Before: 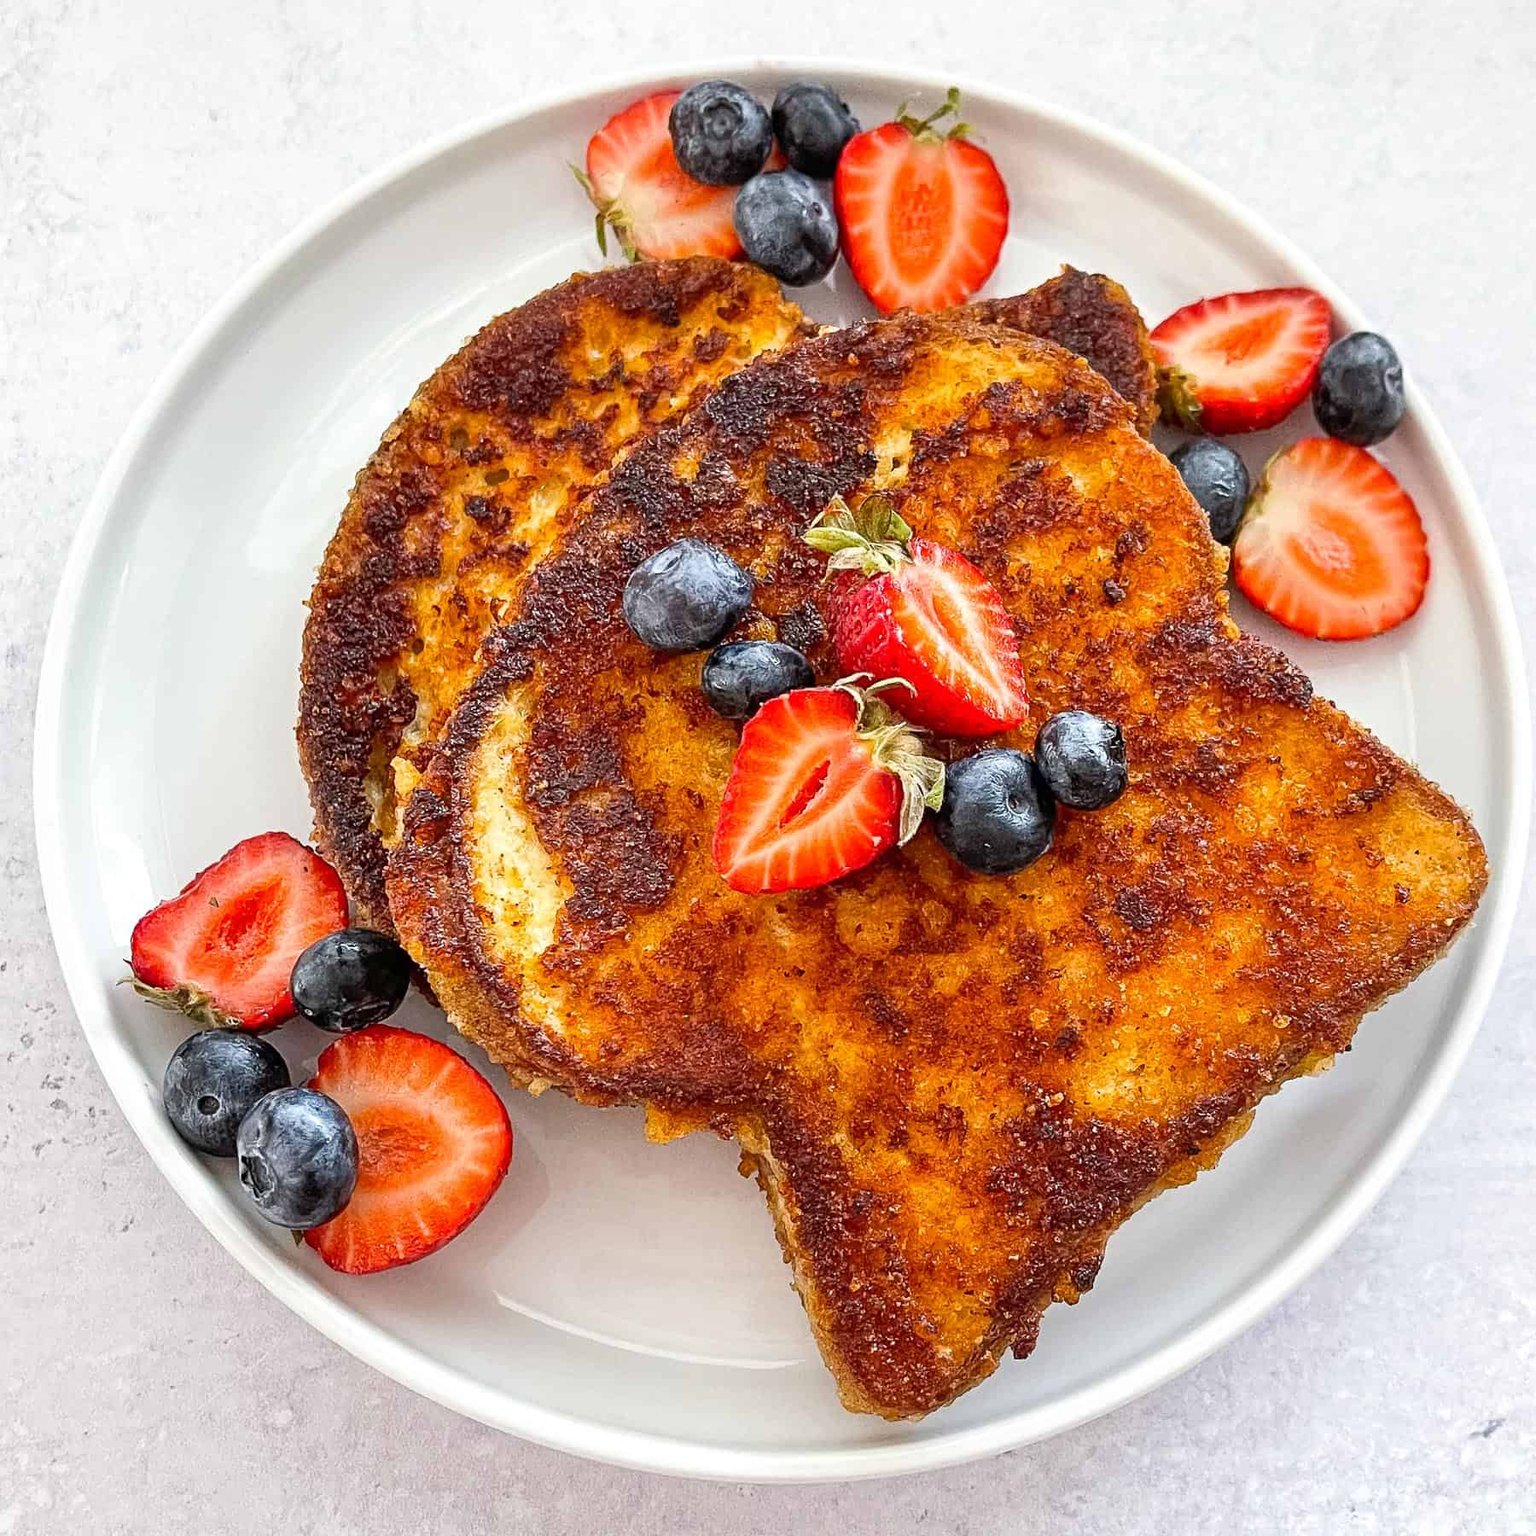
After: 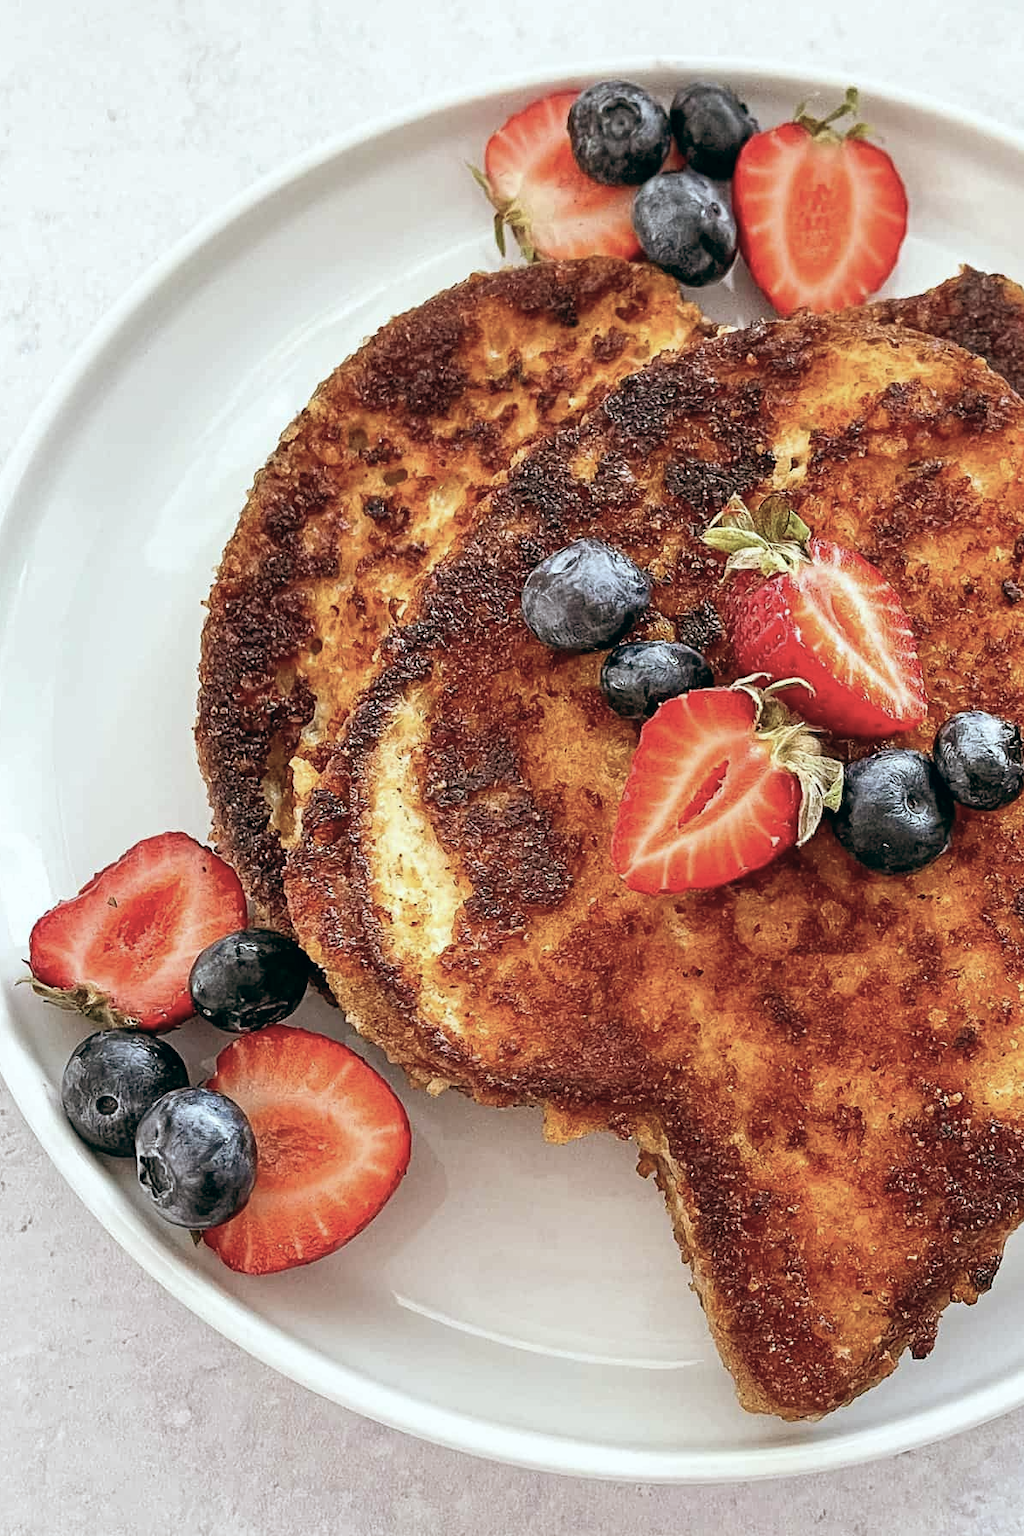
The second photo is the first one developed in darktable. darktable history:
color balance: lift [1, 0.994, 1.002, 1.006], gamma [0.957, 1.081, 1.016, 0.919], gain [0.97, 0.972, 1.01, 1.028], input saturation 91.06%, output saturation 79.8%
crop and rotate: left 6.617%, right 26.717%
